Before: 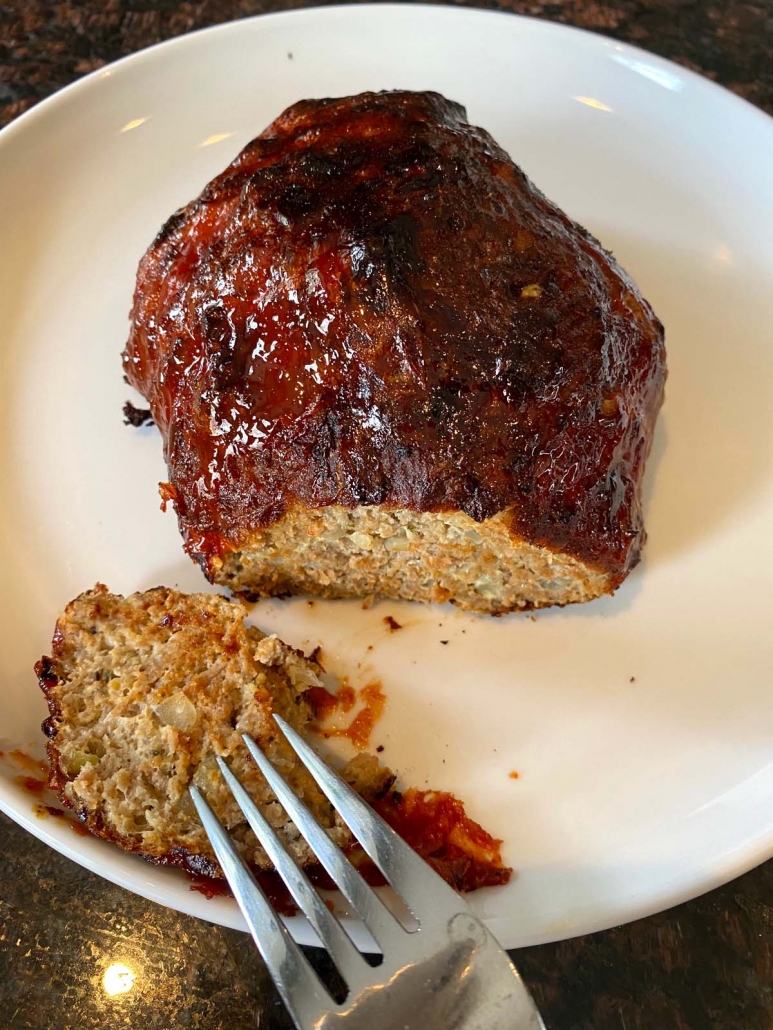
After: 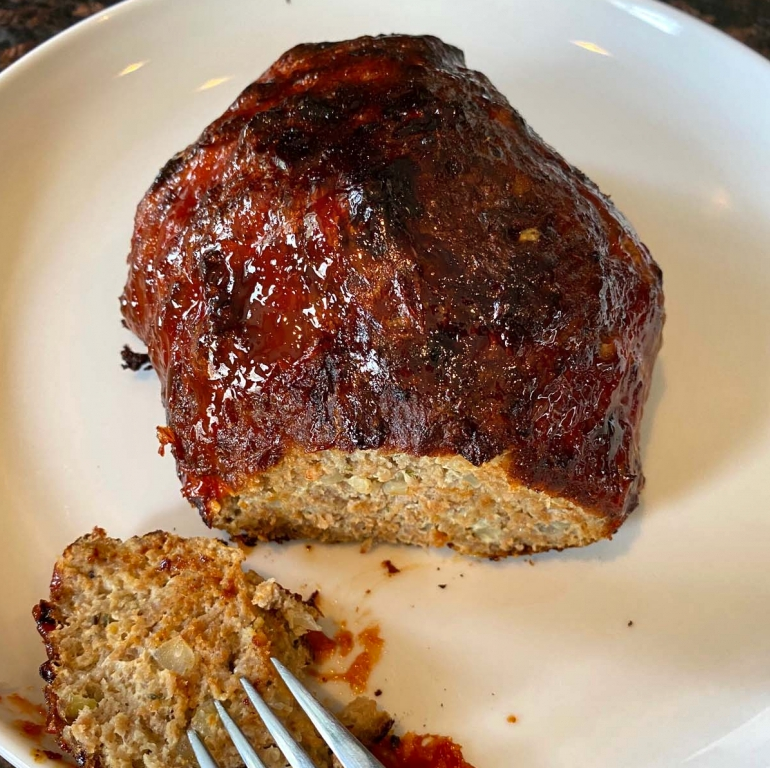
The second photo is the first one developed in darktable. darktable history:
shadows and highlights: soften with gaussian
crop: left 0.334%, top 5.466%, bottom 19.927%
